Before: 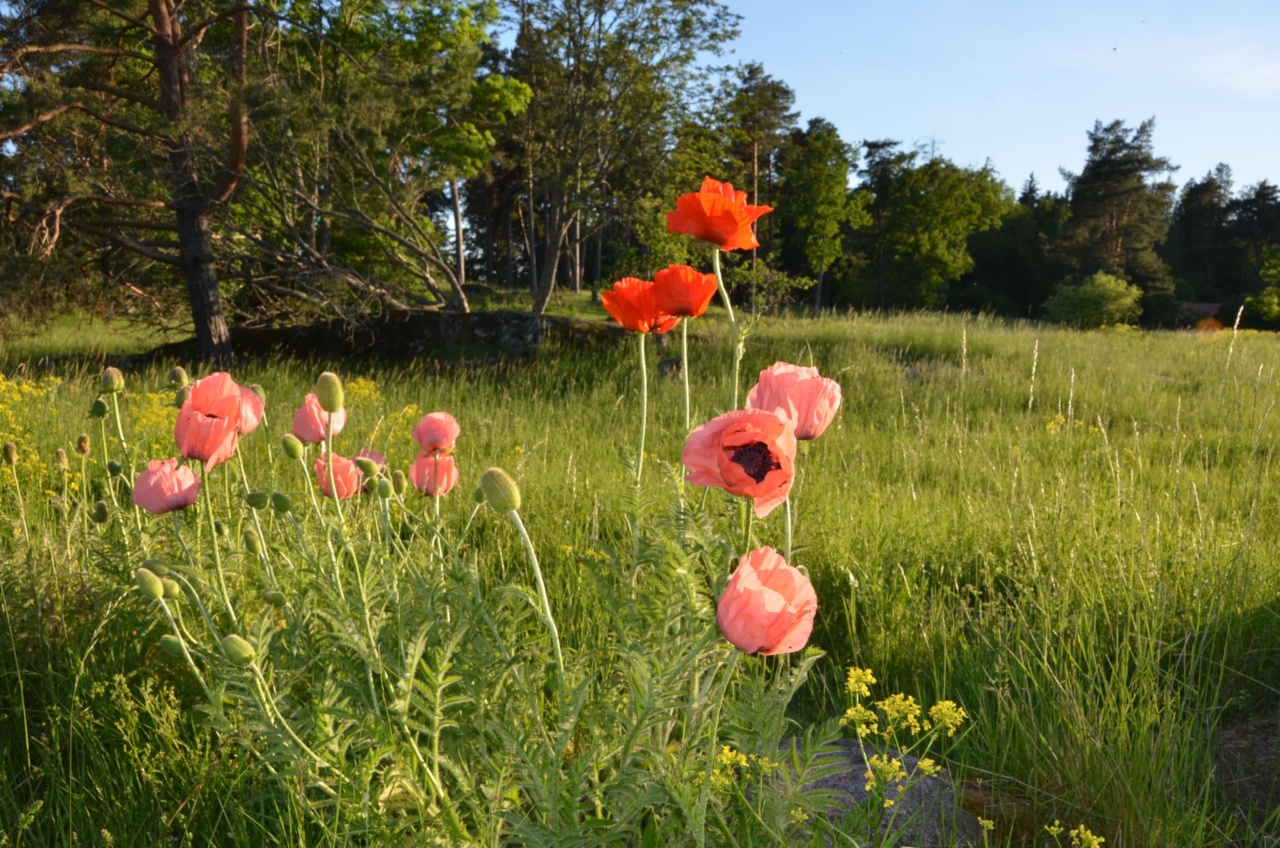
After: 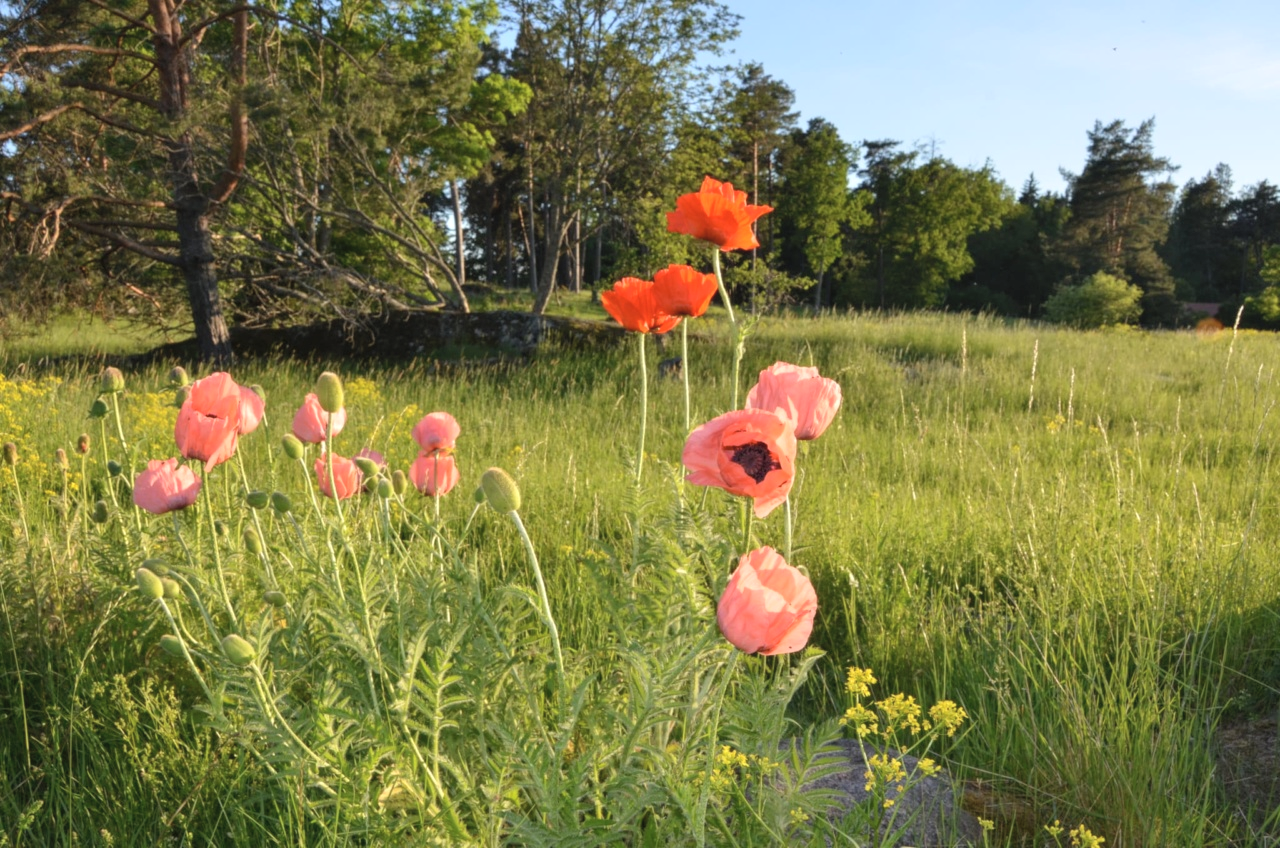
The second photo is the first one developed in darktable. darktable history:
contrast brightness saturation: brightness 0.15
local contrast: highlights 100%, shadows 100%, detail 120%, midtone range 0.2
